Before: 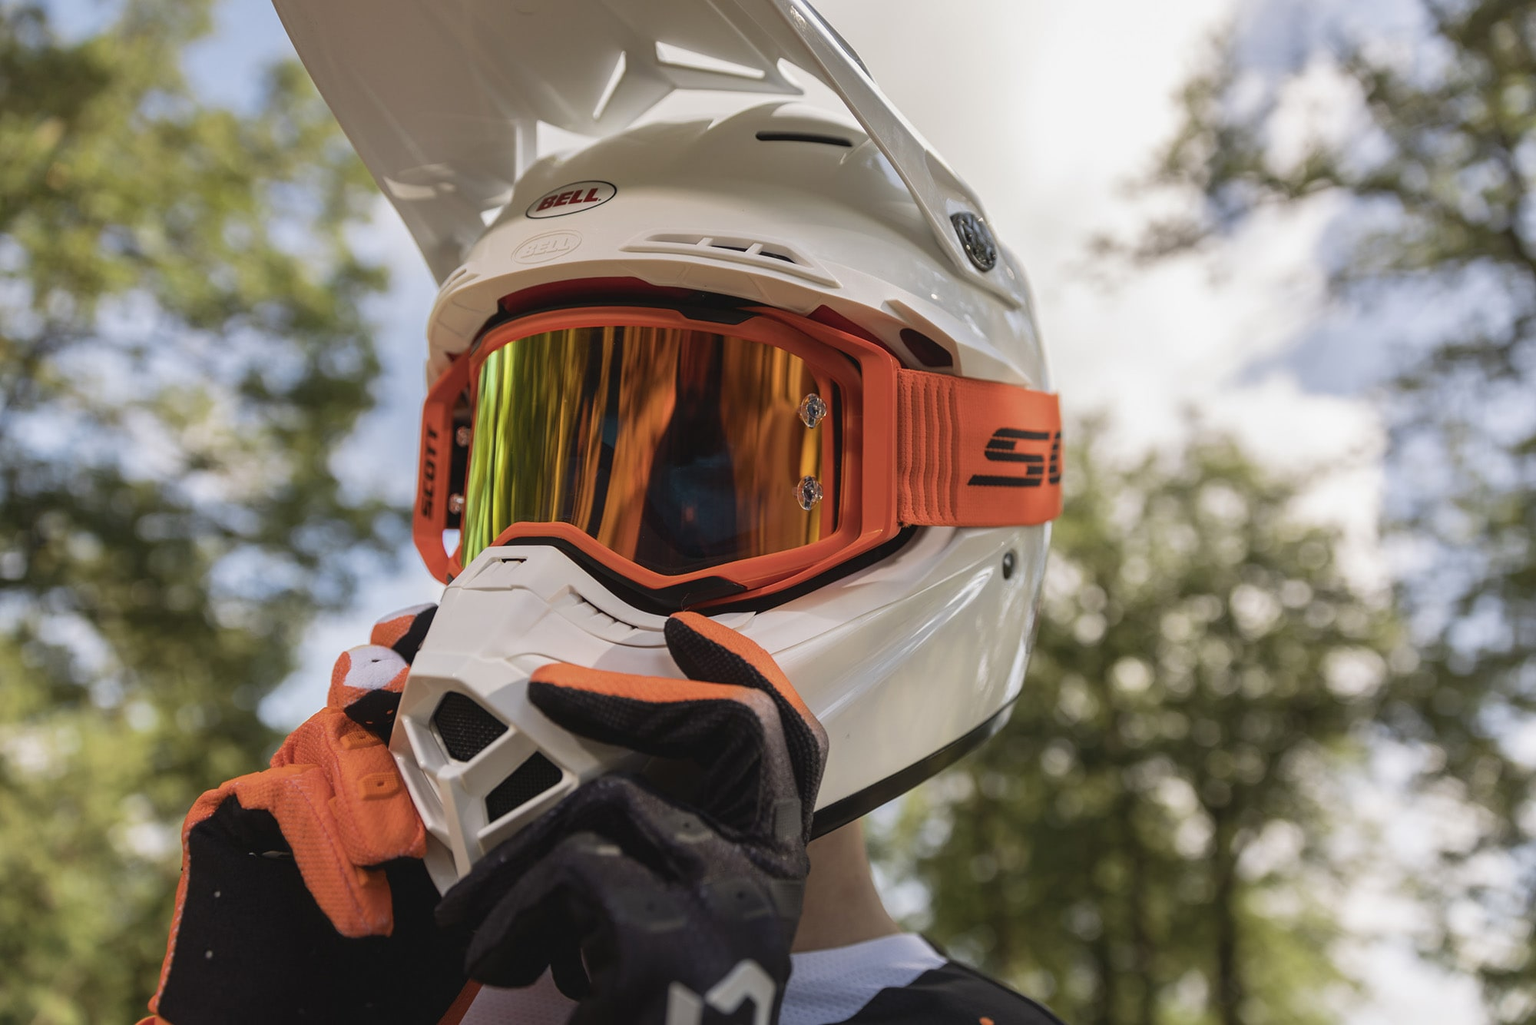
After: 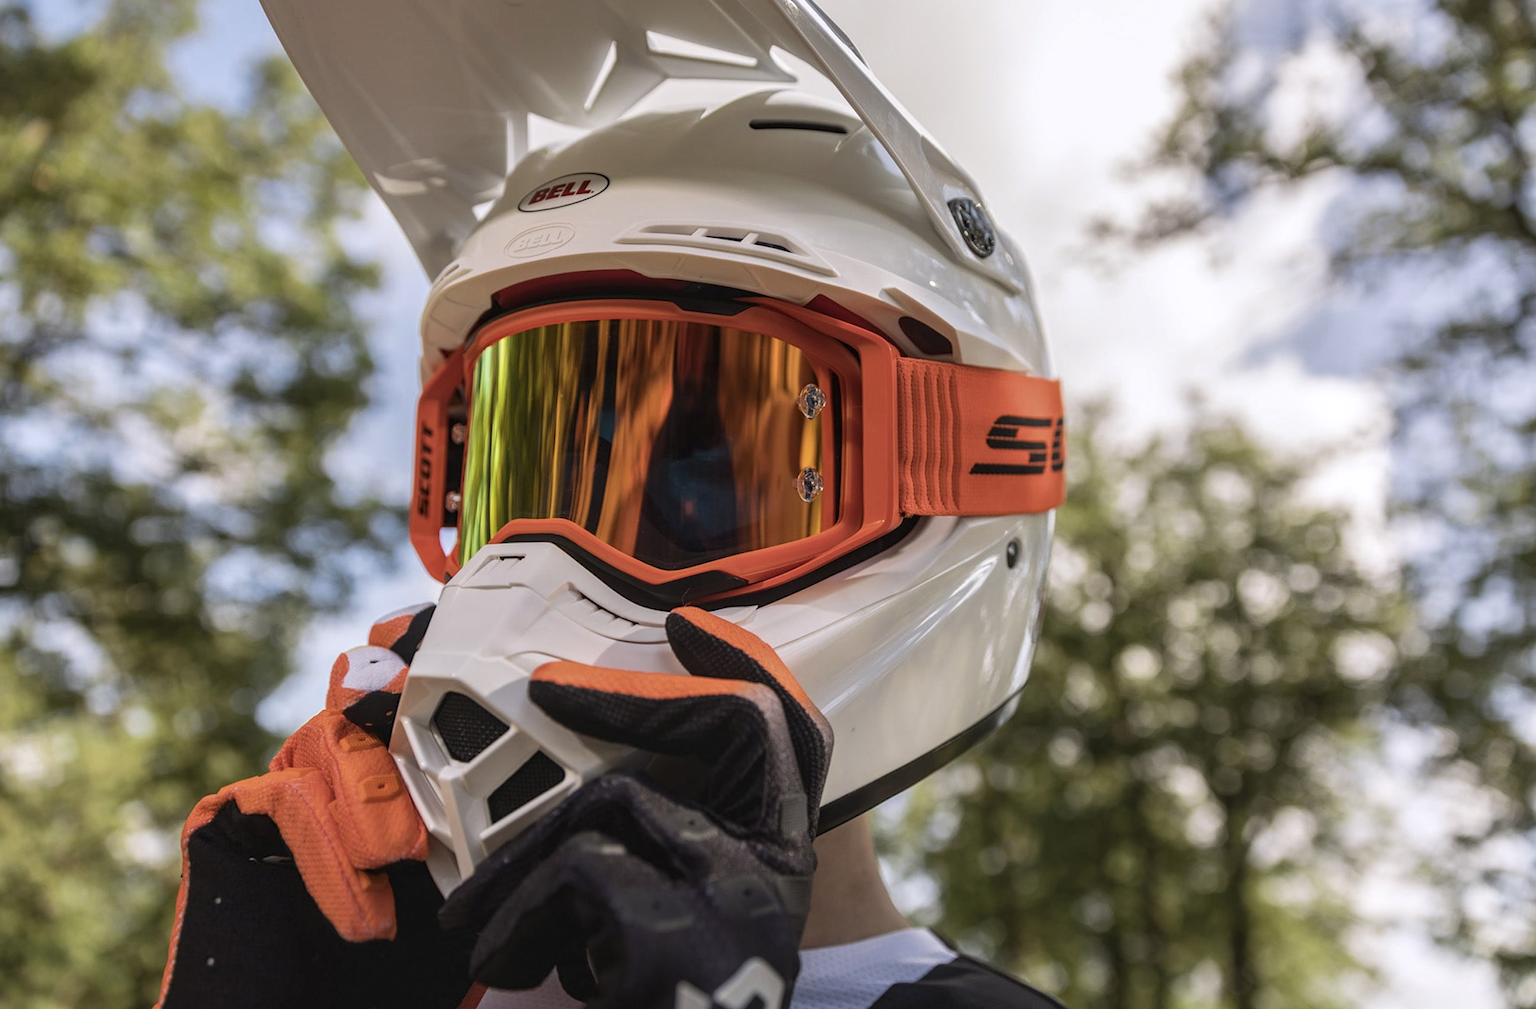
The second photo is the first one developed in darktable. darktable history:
local contrast: on, module defaults
rotate and perspective: rotation -1°, crop left 0.011, crop right 0.989, crop top 0.025, crop bottom 0.975
white balance: red 1.004, blue 1.024
